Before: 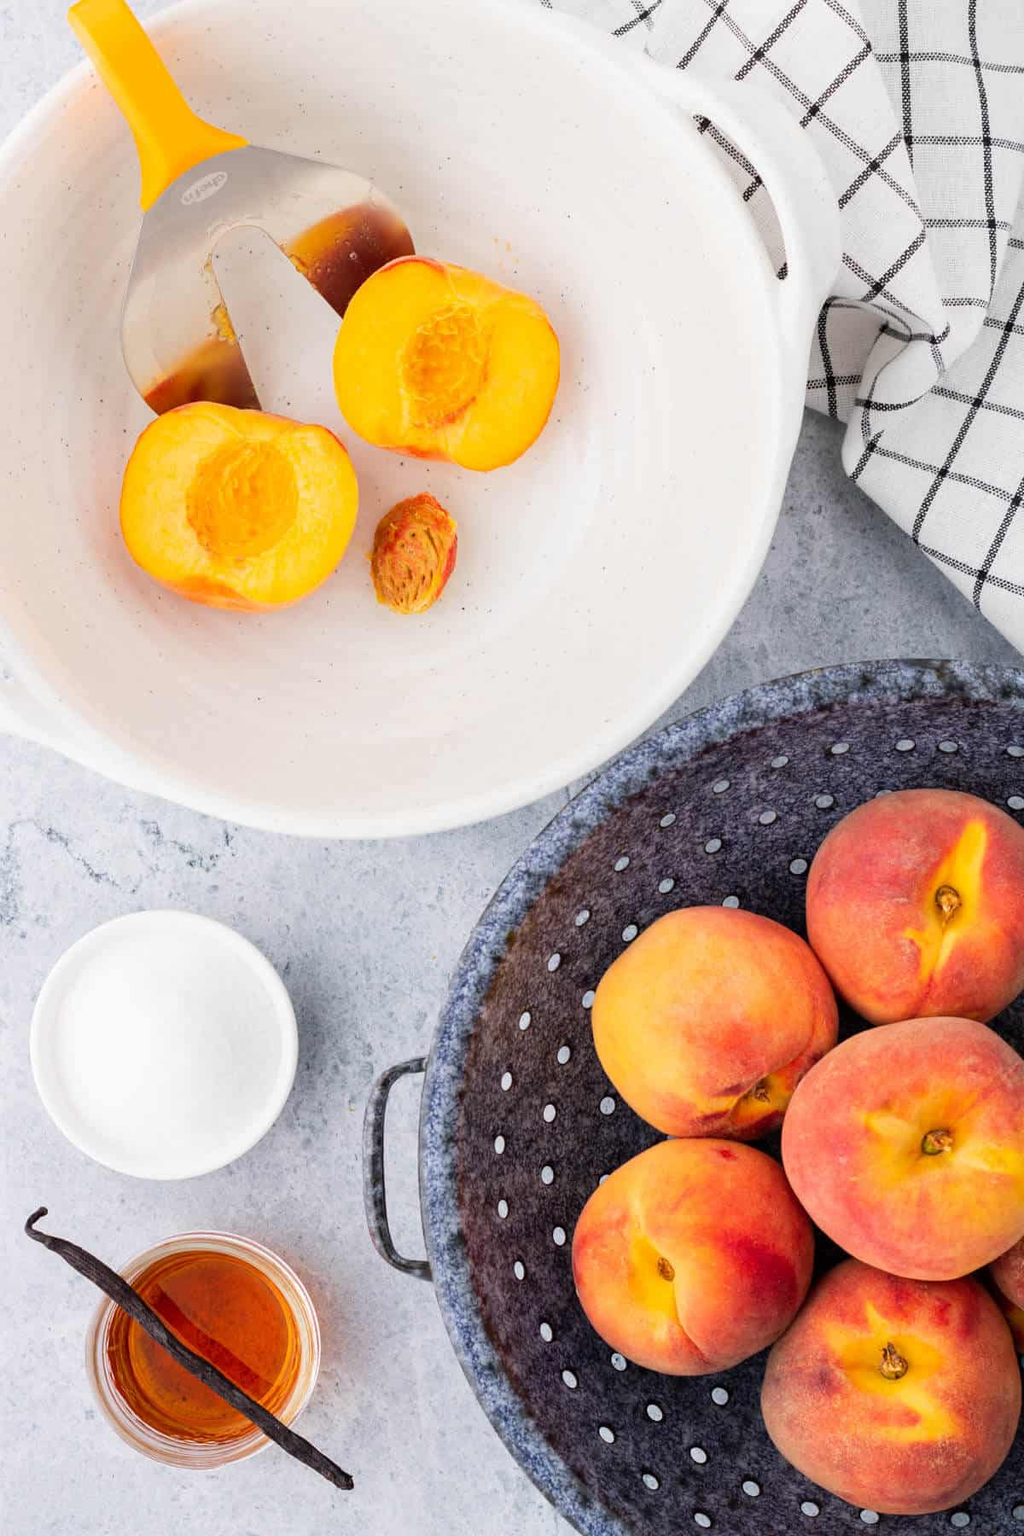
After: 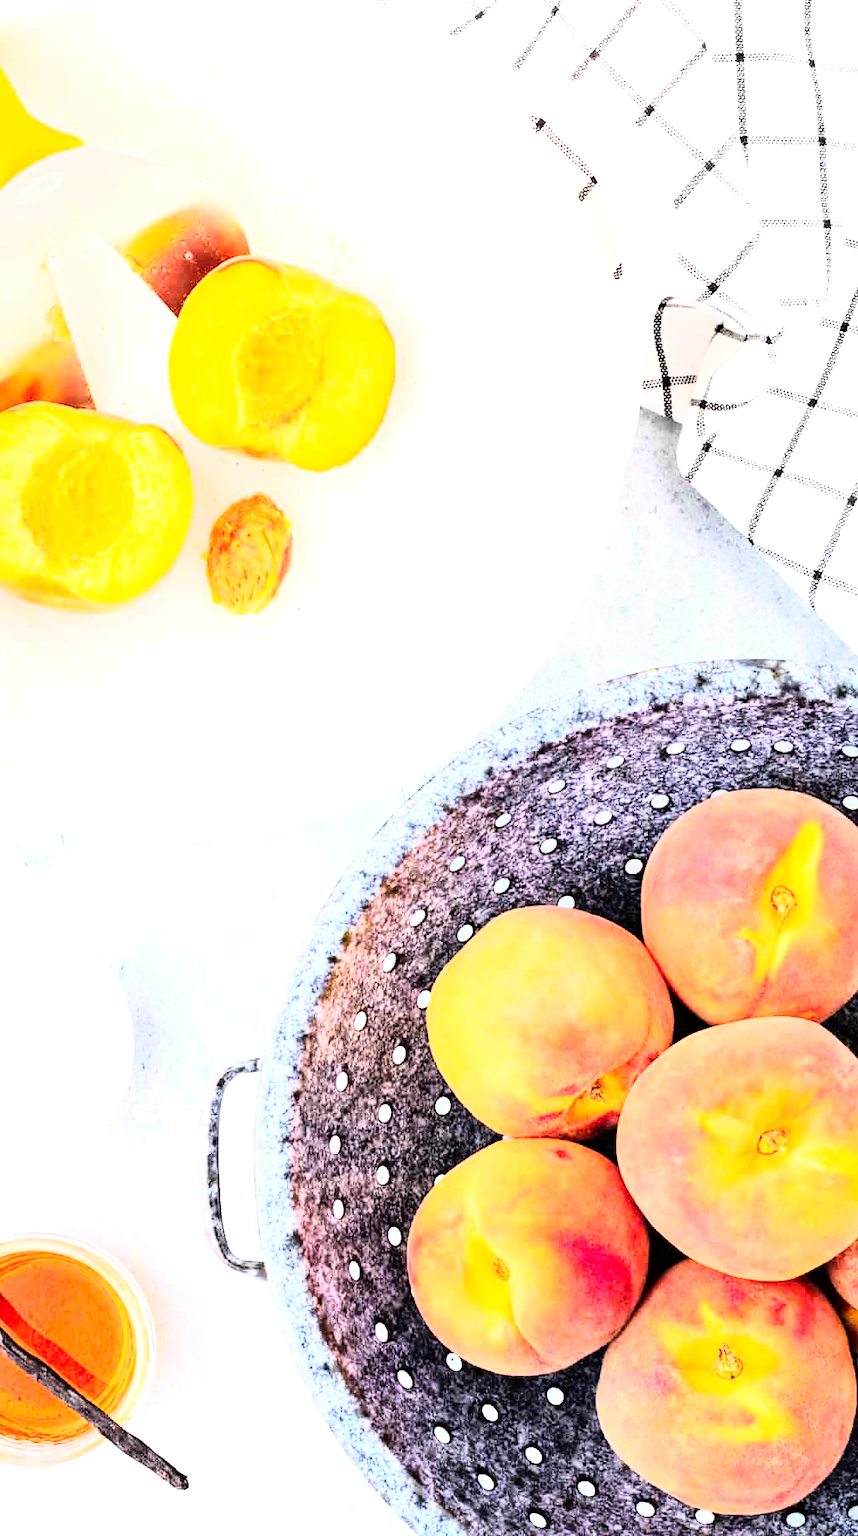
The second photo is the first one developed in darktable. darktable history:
rgb curve: curves: ch0 [(0, 0) (0.21, 0.15) (0.24, 0.21) (0.5, 0.75) (0.75, 0.96) (0.89, 0.99) (1, 1)]; ch1 [(0, 0.02) (0.21, 0.13) (0.25, 0.2) (0.5, 0.67) (0.75, 0.9) (0.89, 0.97) (1, 1)]; ch2 [(0, 0.02) (0.21, 0.13) (0.25, 0.2) (0.5, 0.67) (0.75, 0.9) (0.89, 0.97) (1, 1)], compensate middle gray true
crop: left 16.145%
exposure: black level correction 0.001, exposure 1.398 EV, compensate exposure bias true, compensate highlight preservation false
